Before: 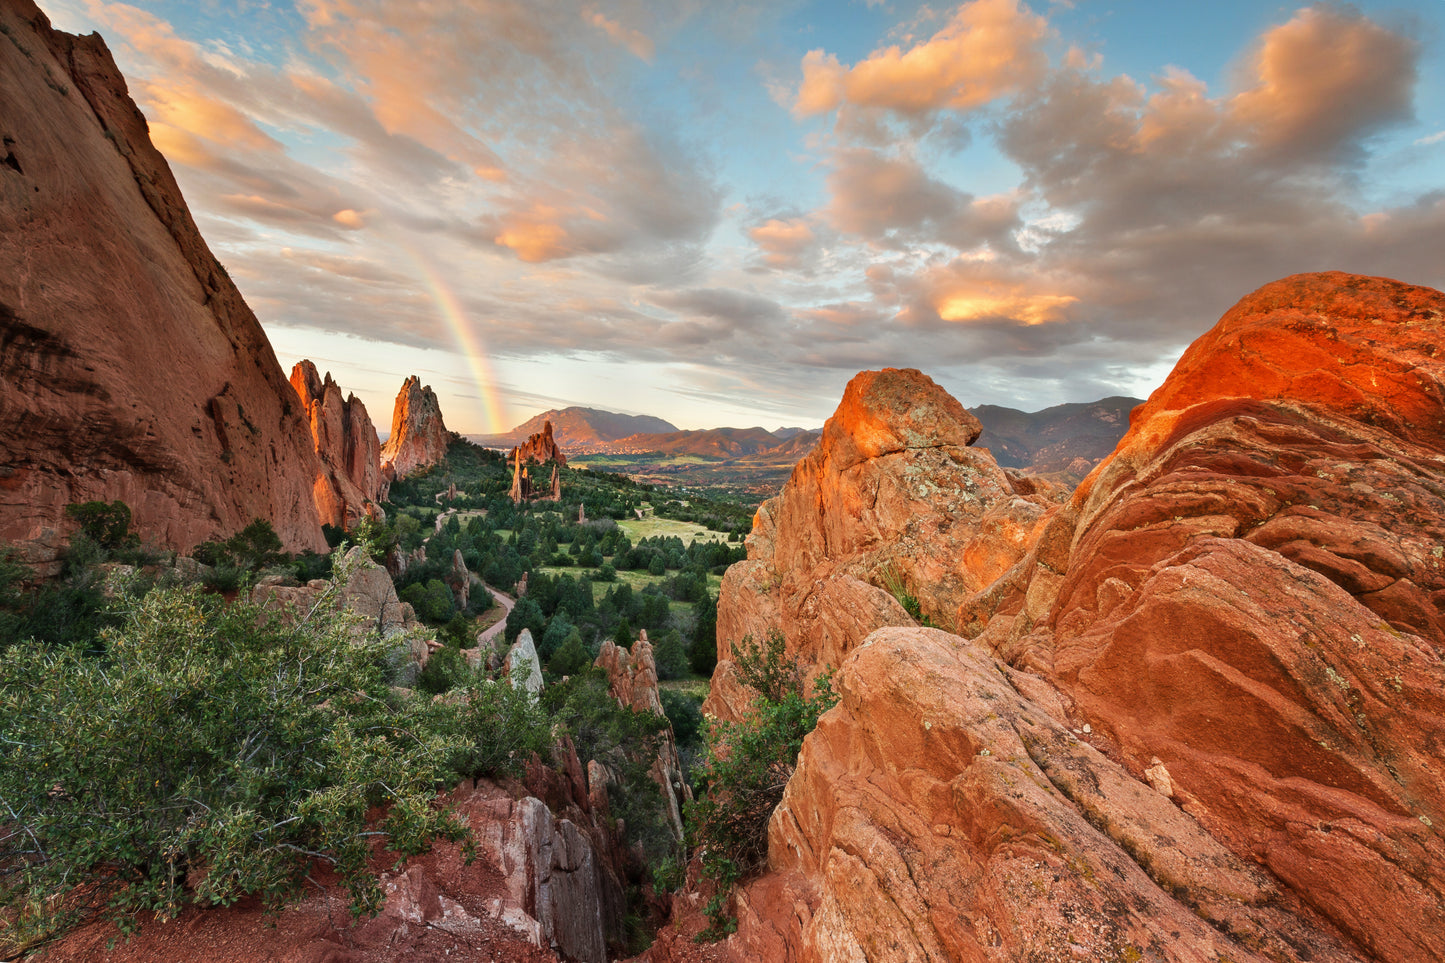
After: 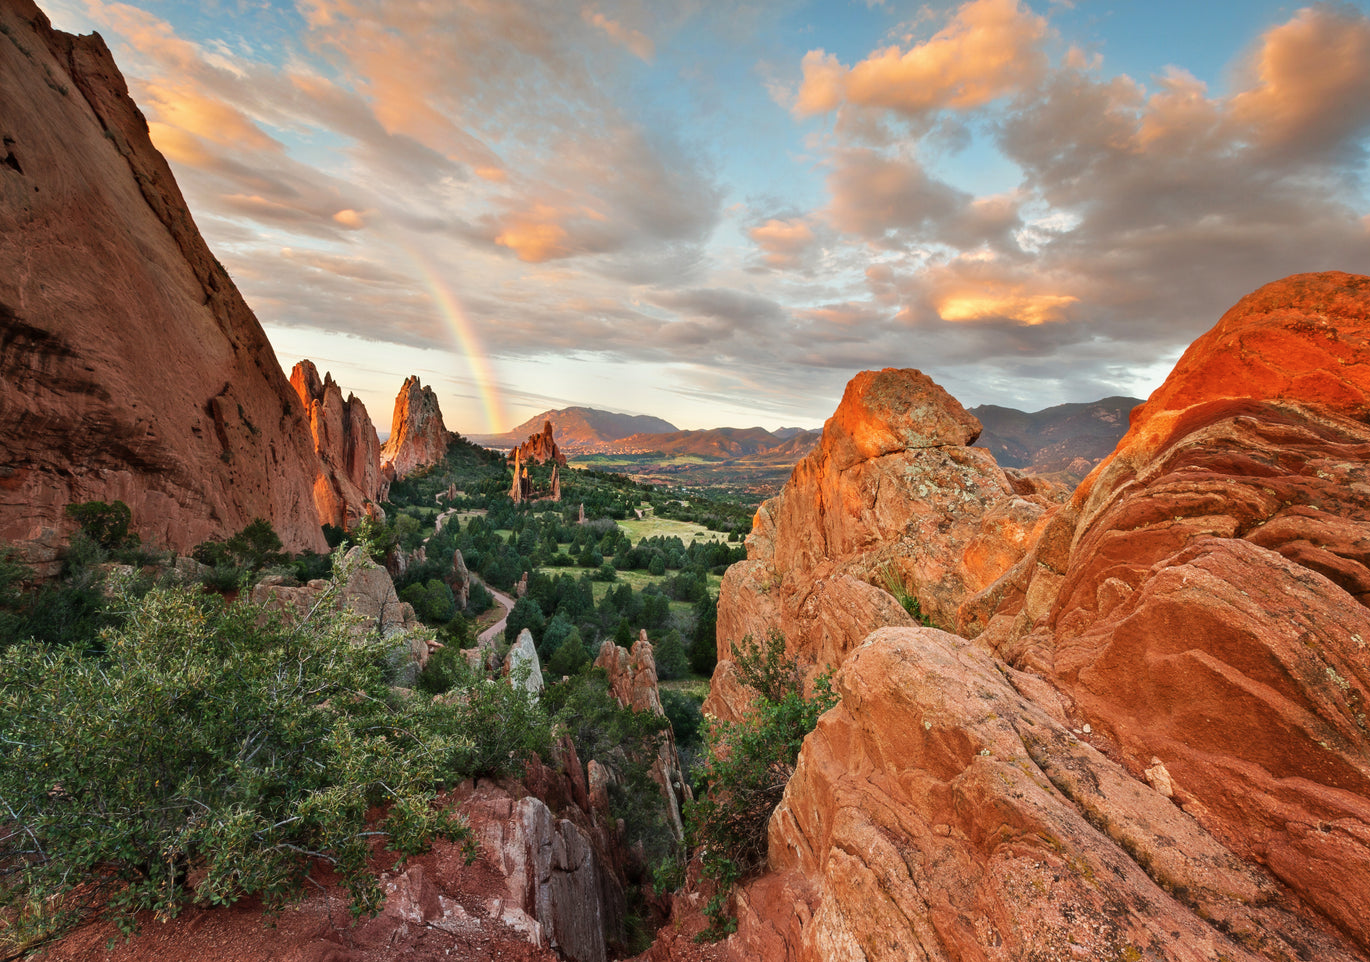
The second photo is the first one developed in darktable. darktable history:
crop and rotate: right 5.167%
color balance rgb: on, module defaults
